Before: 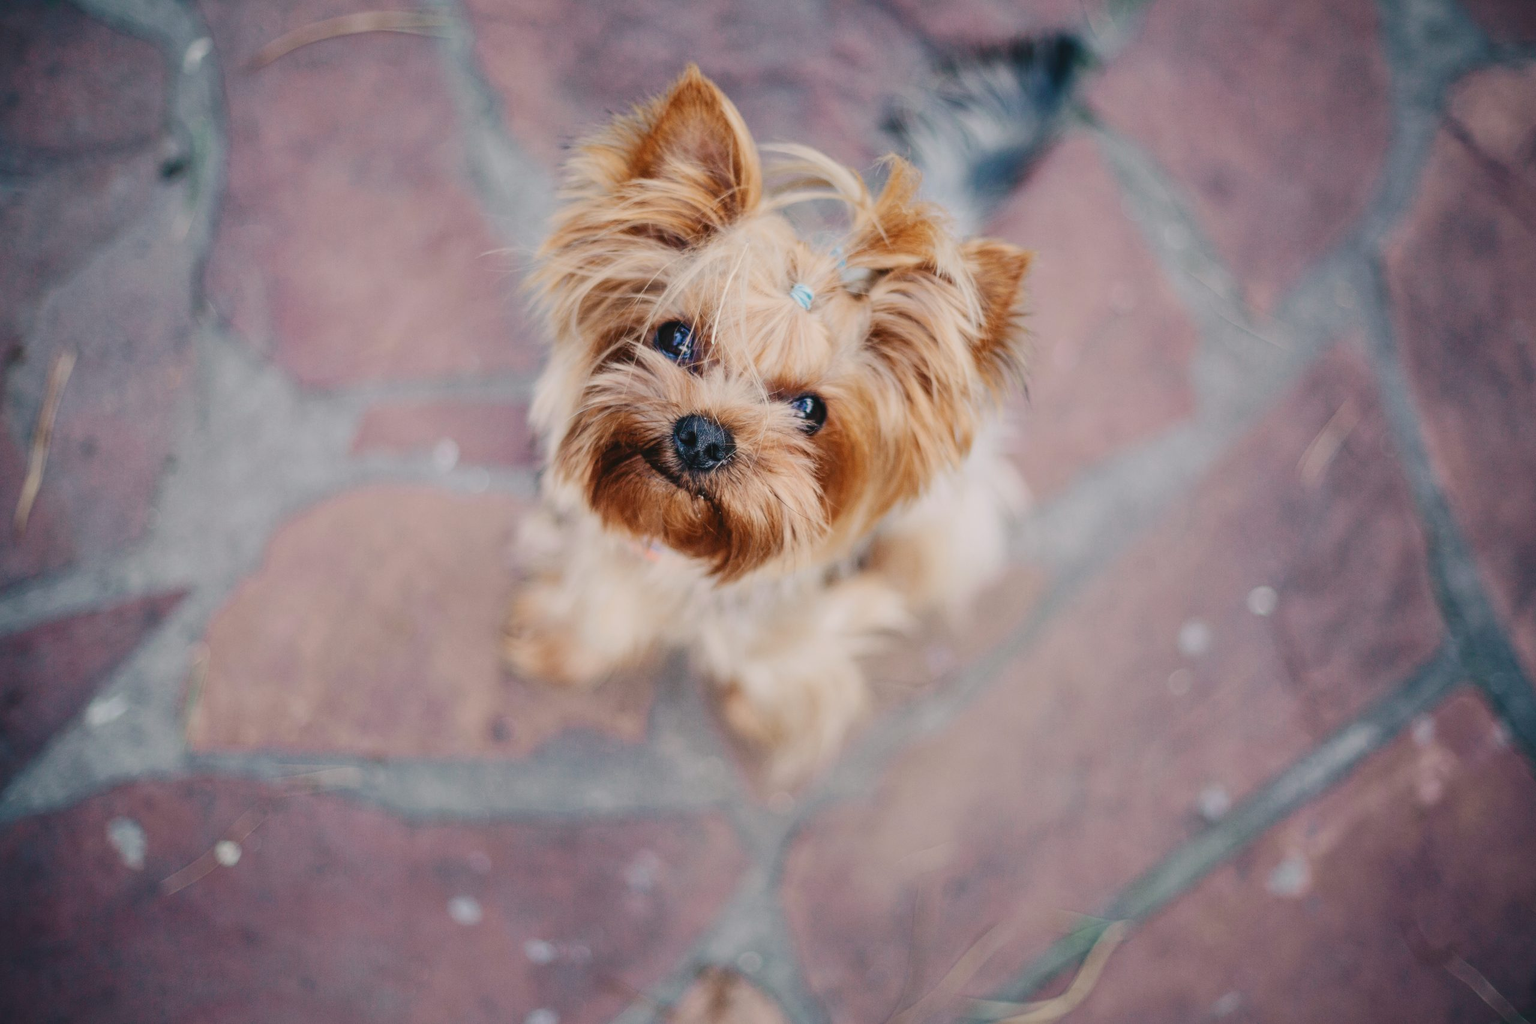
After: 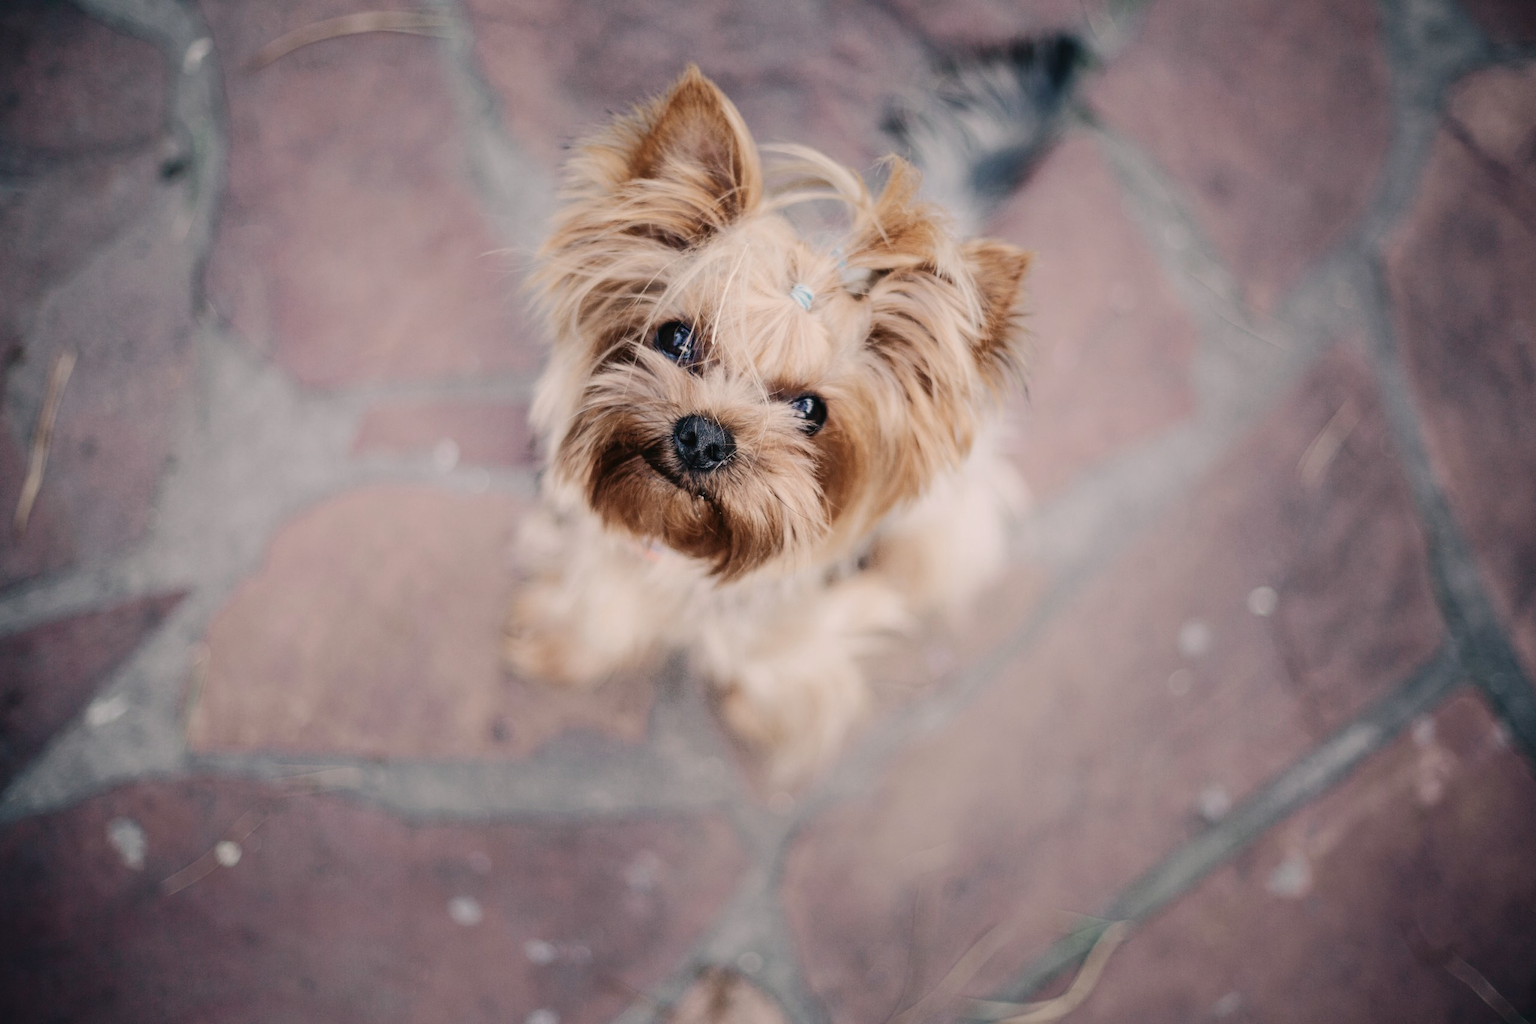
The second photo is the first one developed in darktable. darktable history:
shadows and highlights: shadows -62.32, white point adjustment -5.22, highlights 61.59
color correction: highlights a* 5.59, highlights b* 5.24, saturation 0.68
